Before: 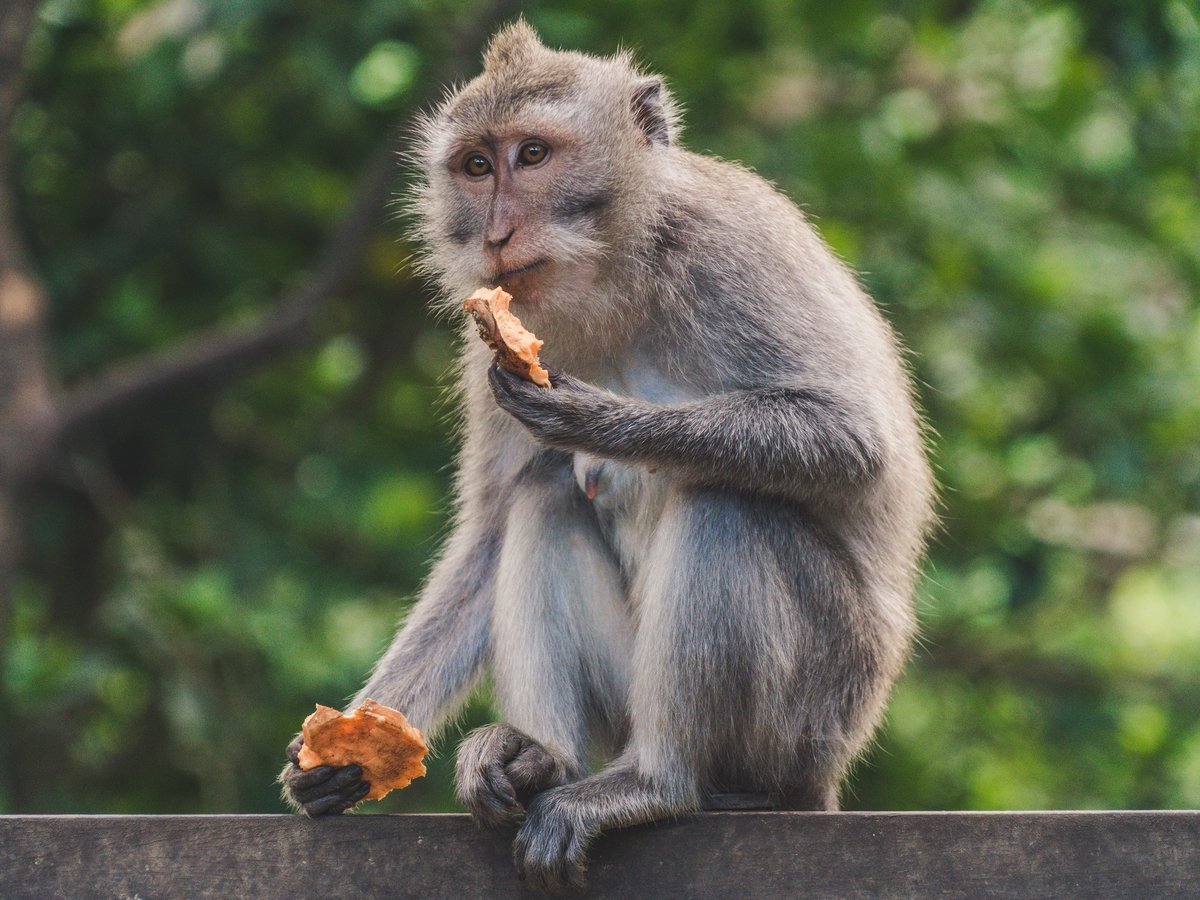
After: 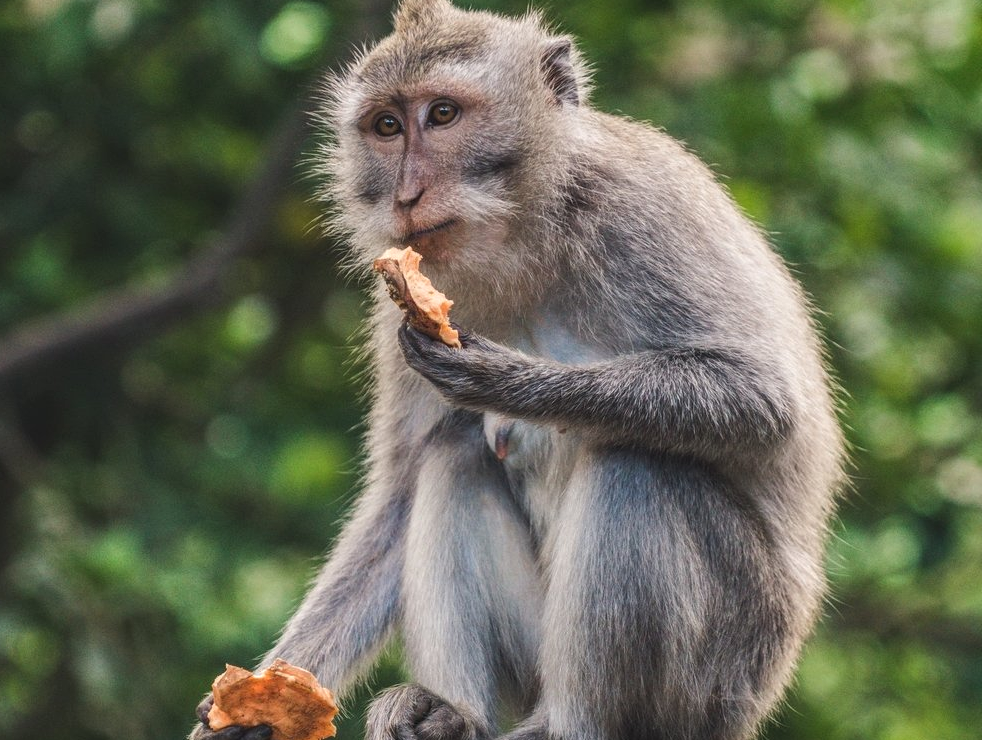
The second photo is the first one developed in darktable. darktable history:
local contrast: on, module defaults
crop and rotate: left 7.582%, top 4.533%, right 10.546%, bottom 13.159%
